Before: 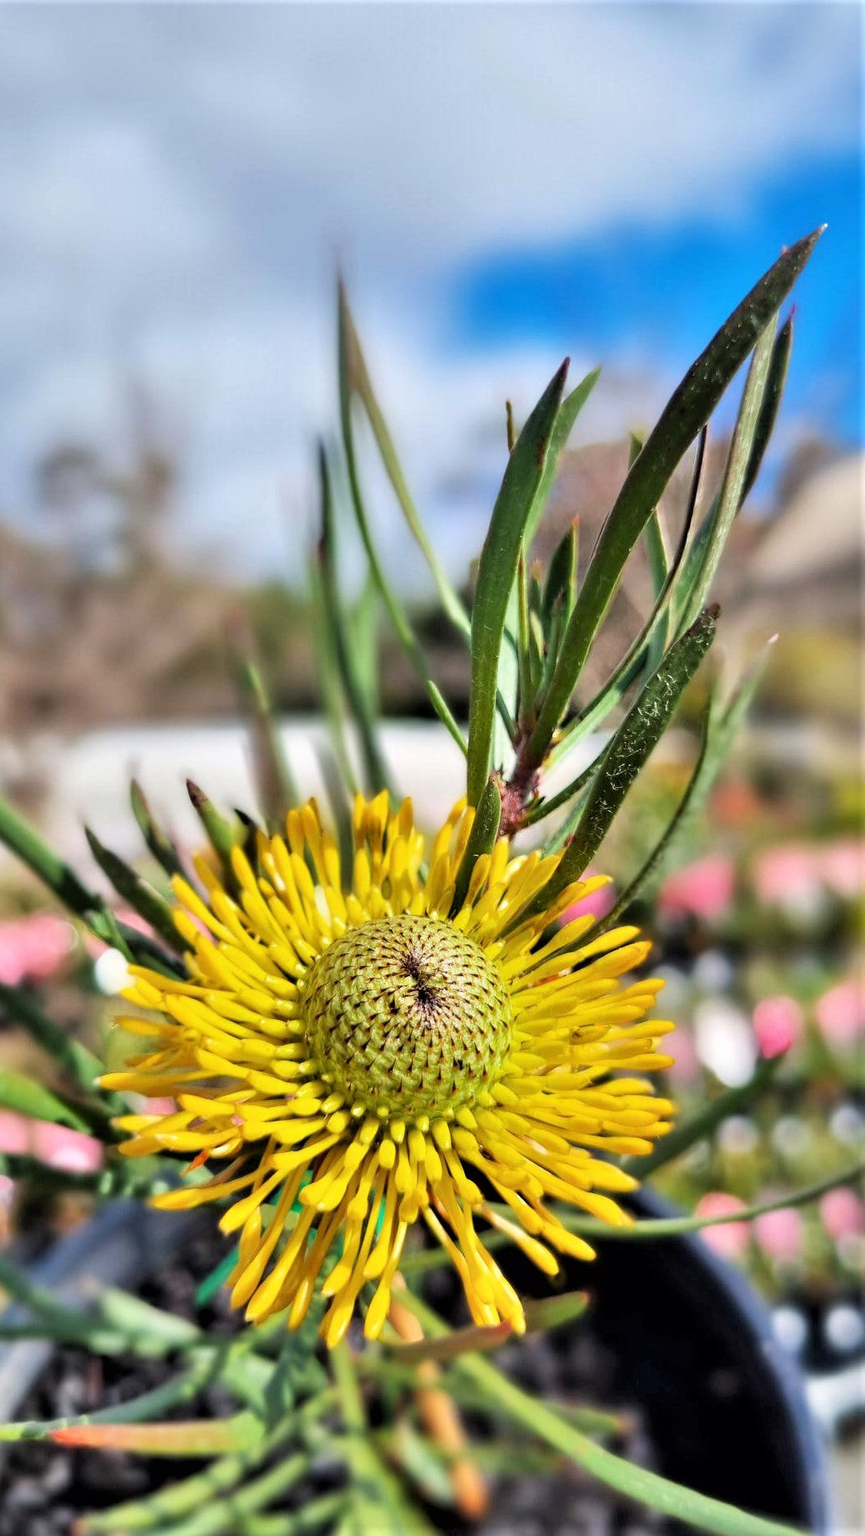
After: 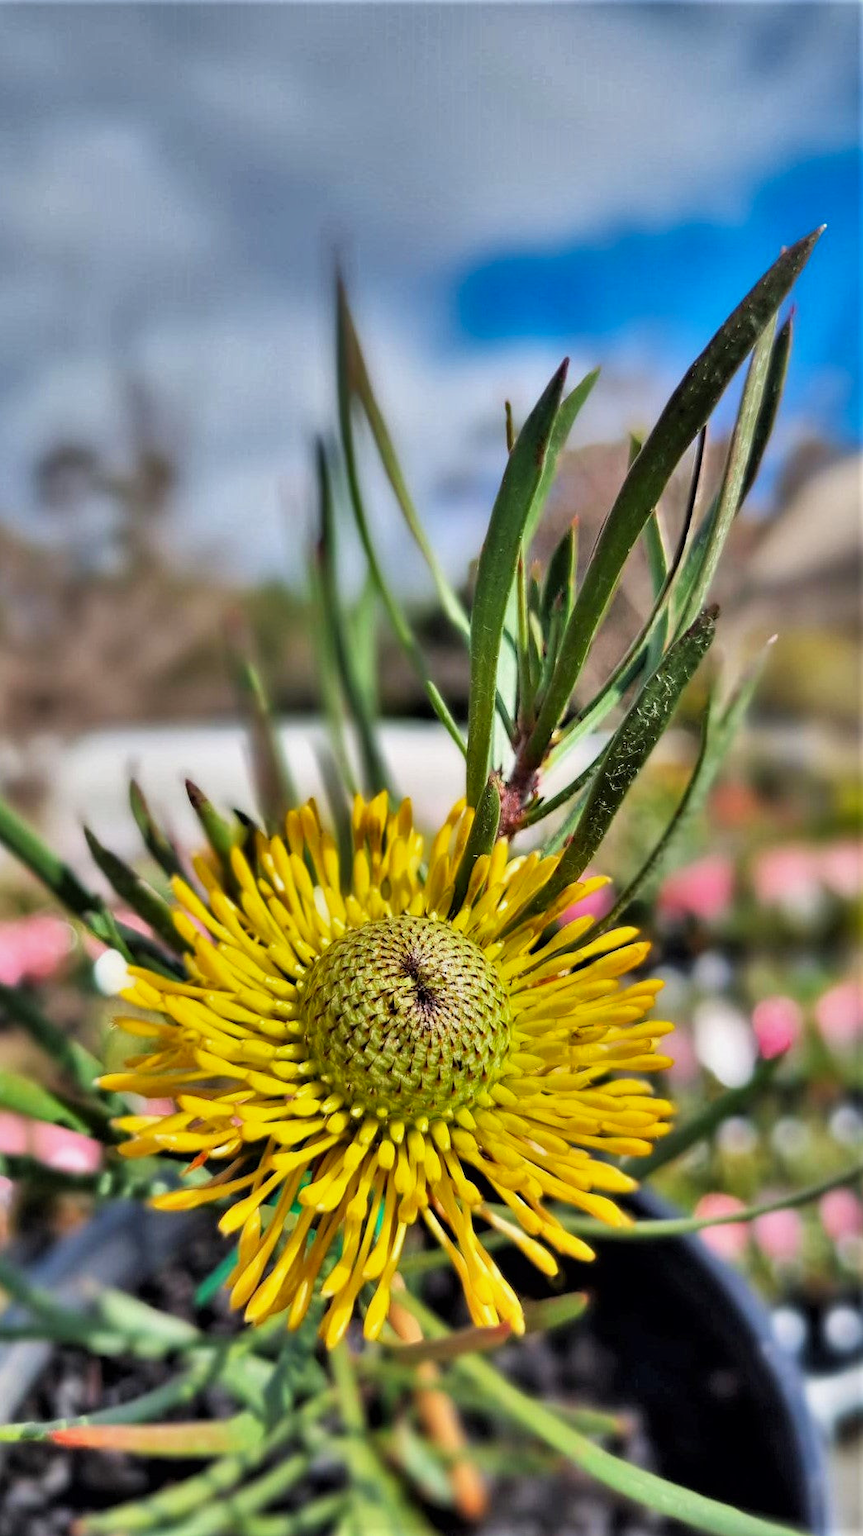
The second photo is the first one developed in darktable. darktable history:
shadows and highlights: white point adjustment -3.64, highlights -63.34, highlights color adjustment 42%, soften with gaussian
crop and rotate: left 0.126%
